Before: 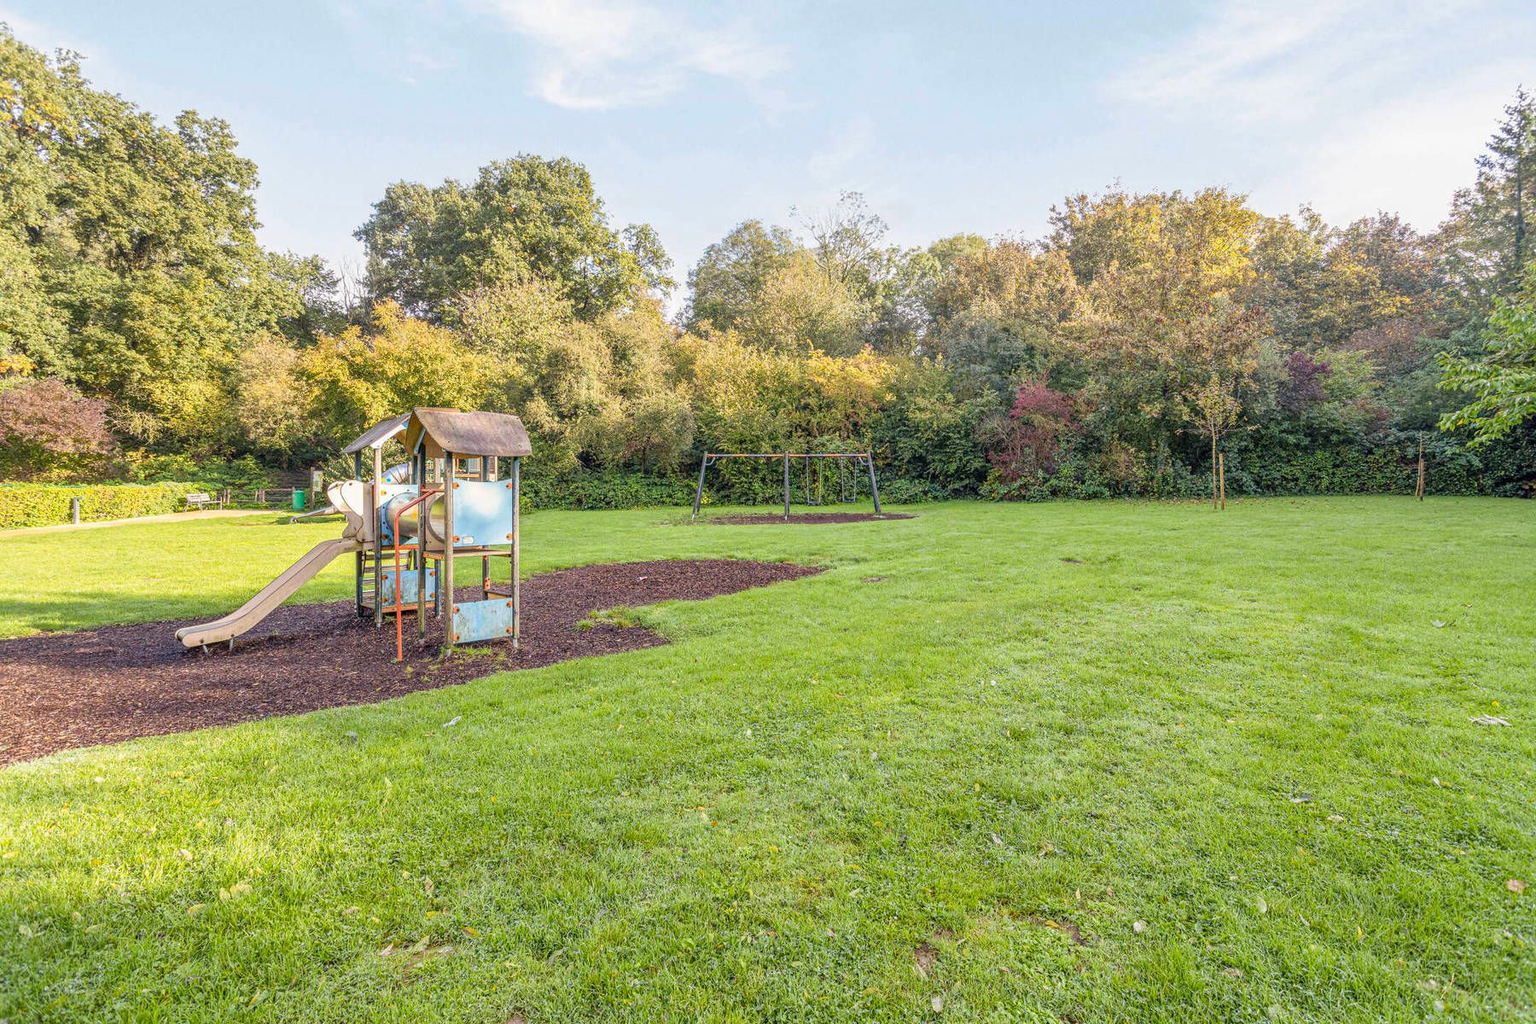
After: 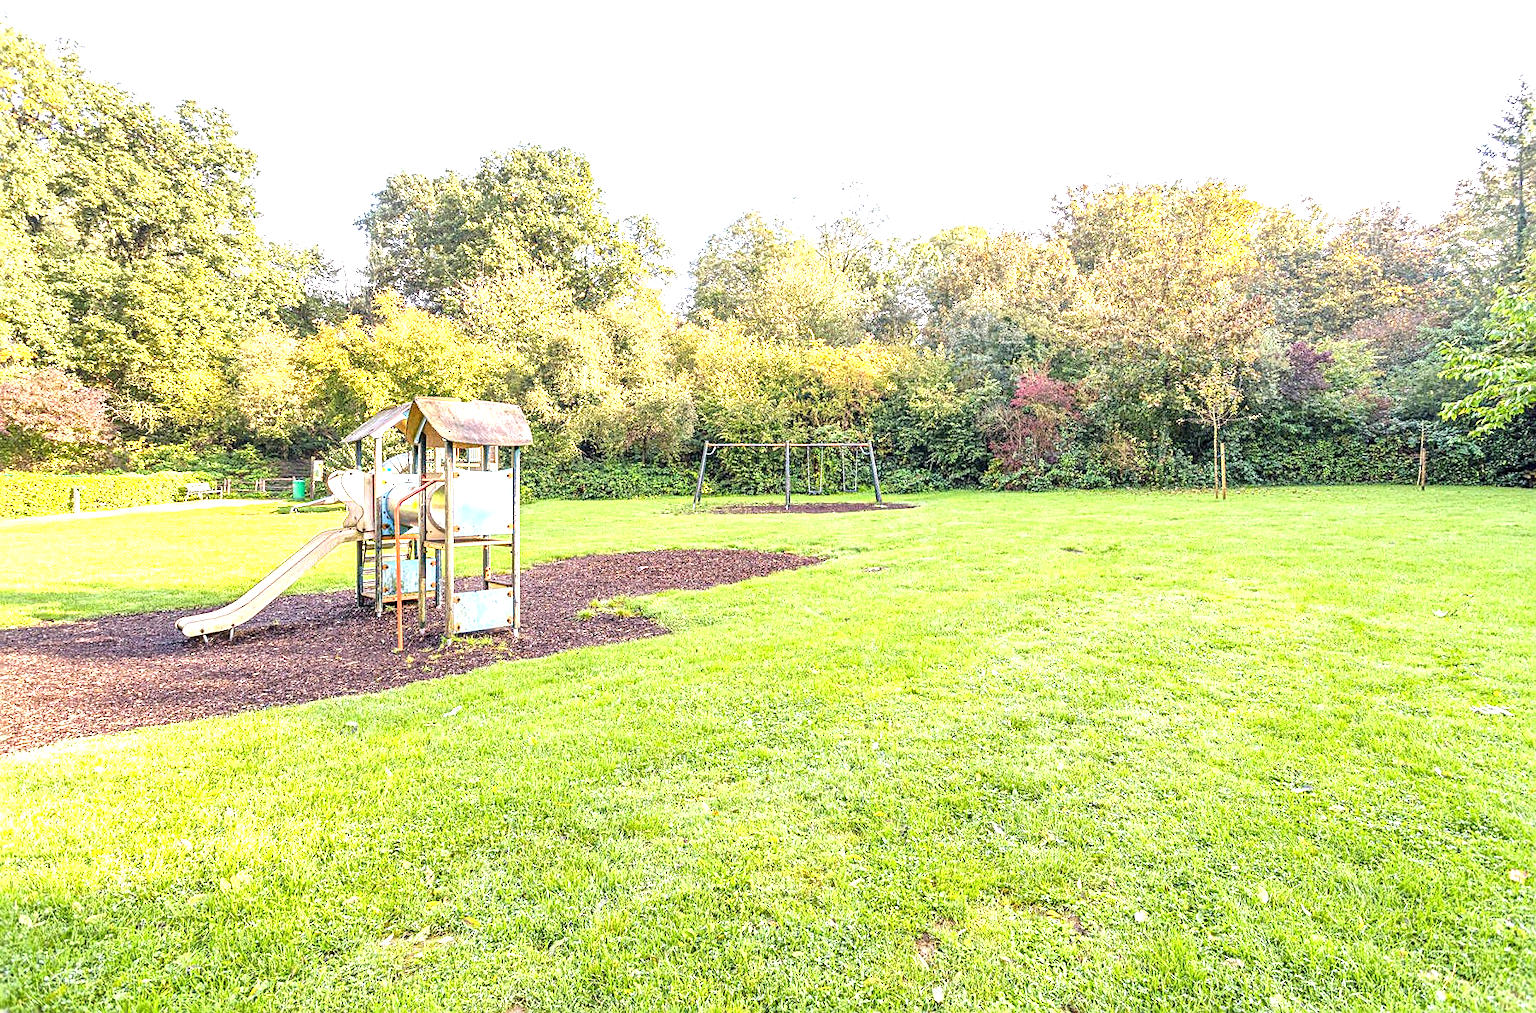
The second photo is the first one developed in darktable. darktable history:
exposure: exposure 1.247 EV, compensate highlight preservation false
sharpen: radius 2.208, amount 0.388, threshold 0.165
crop: top 1.139%, right 0.071%
